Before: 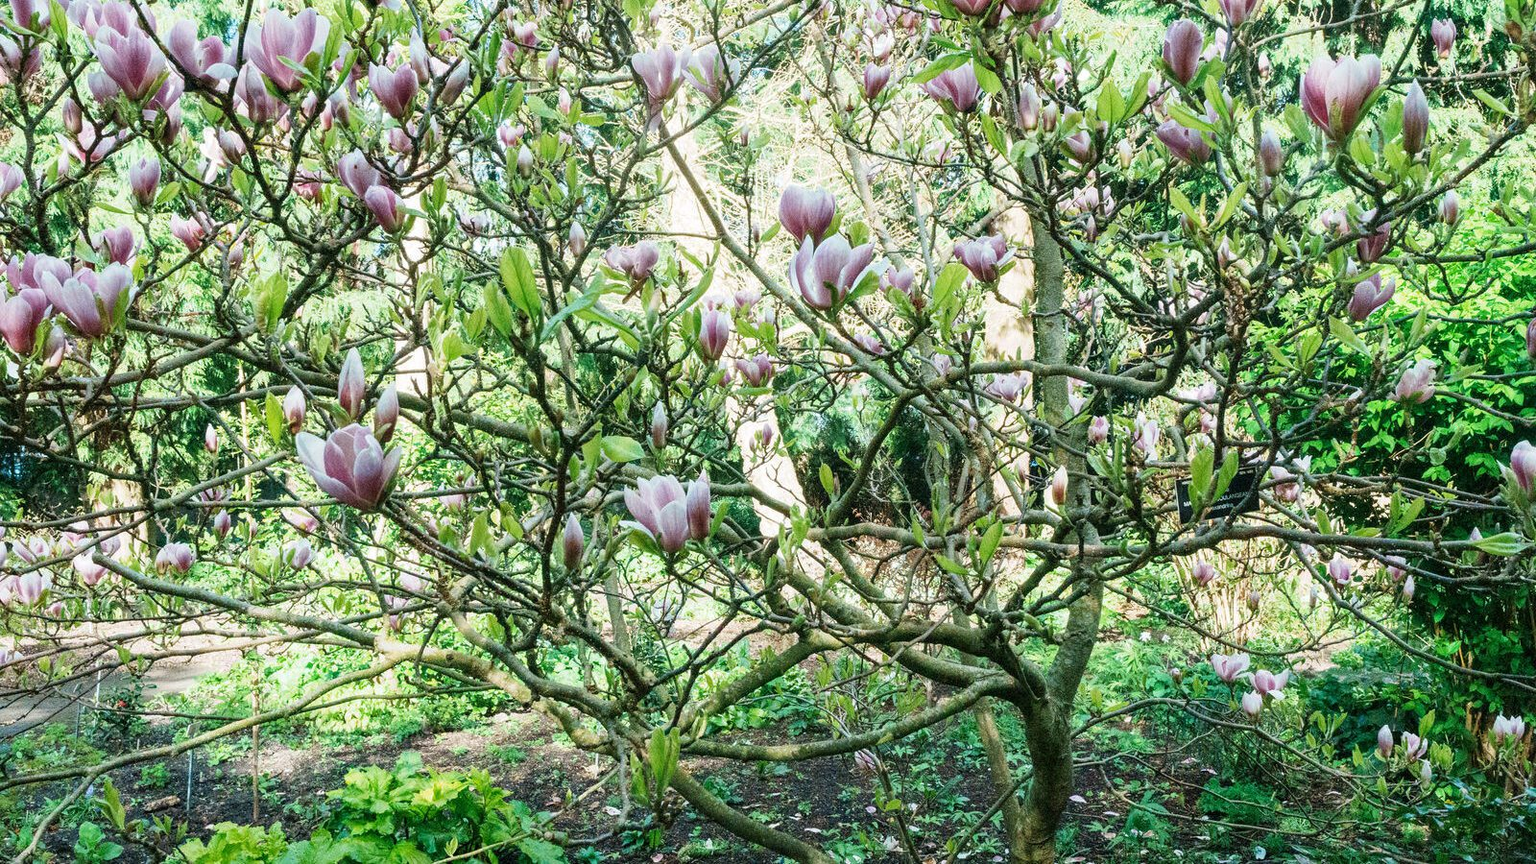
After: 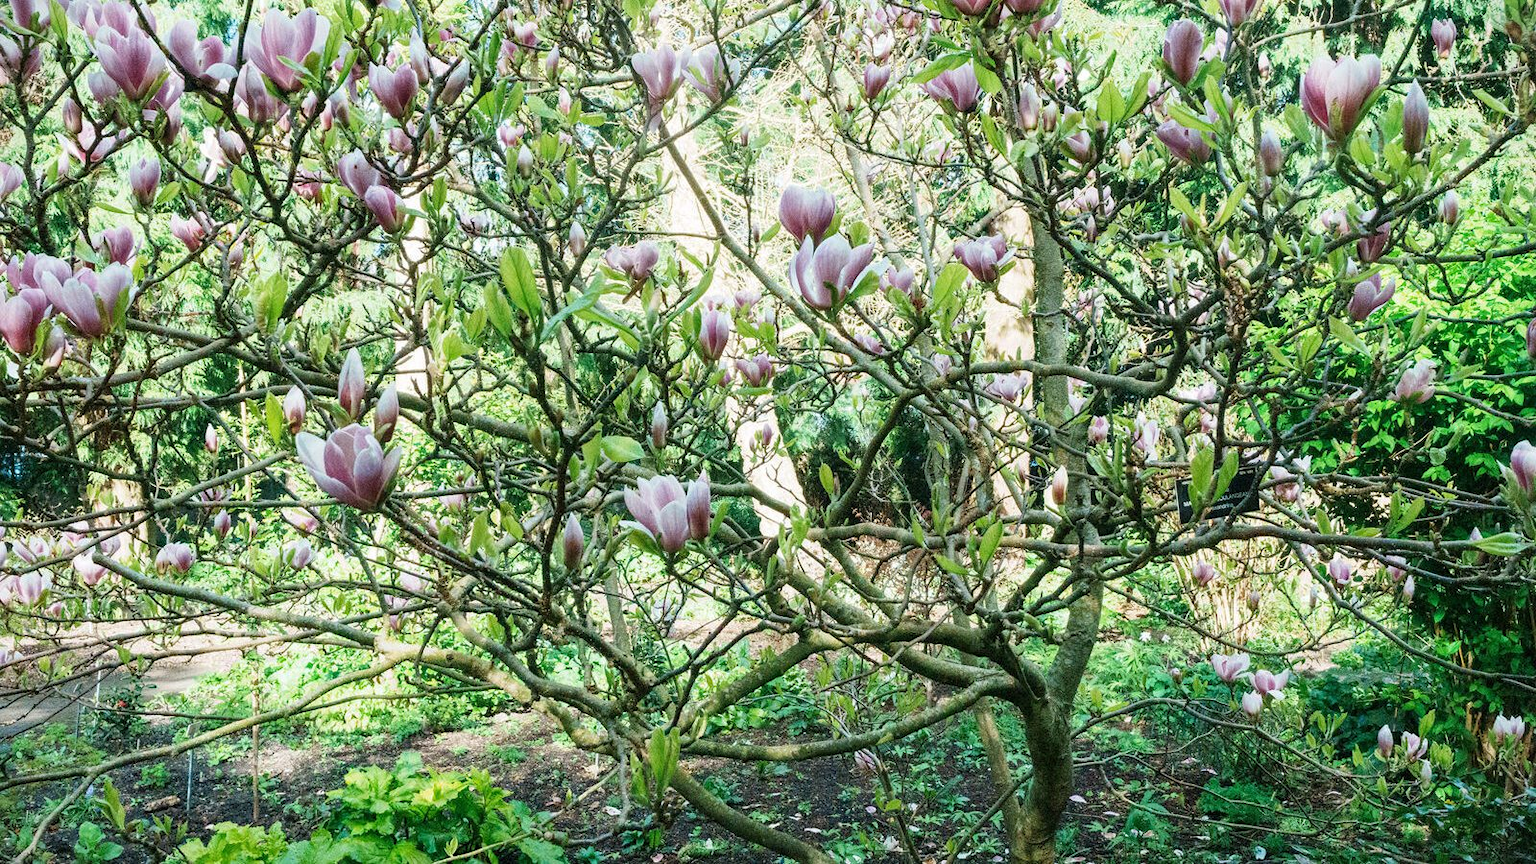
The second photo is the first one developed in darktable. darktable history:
vignetting: fall-off start 100.11%, brightness -0.673
